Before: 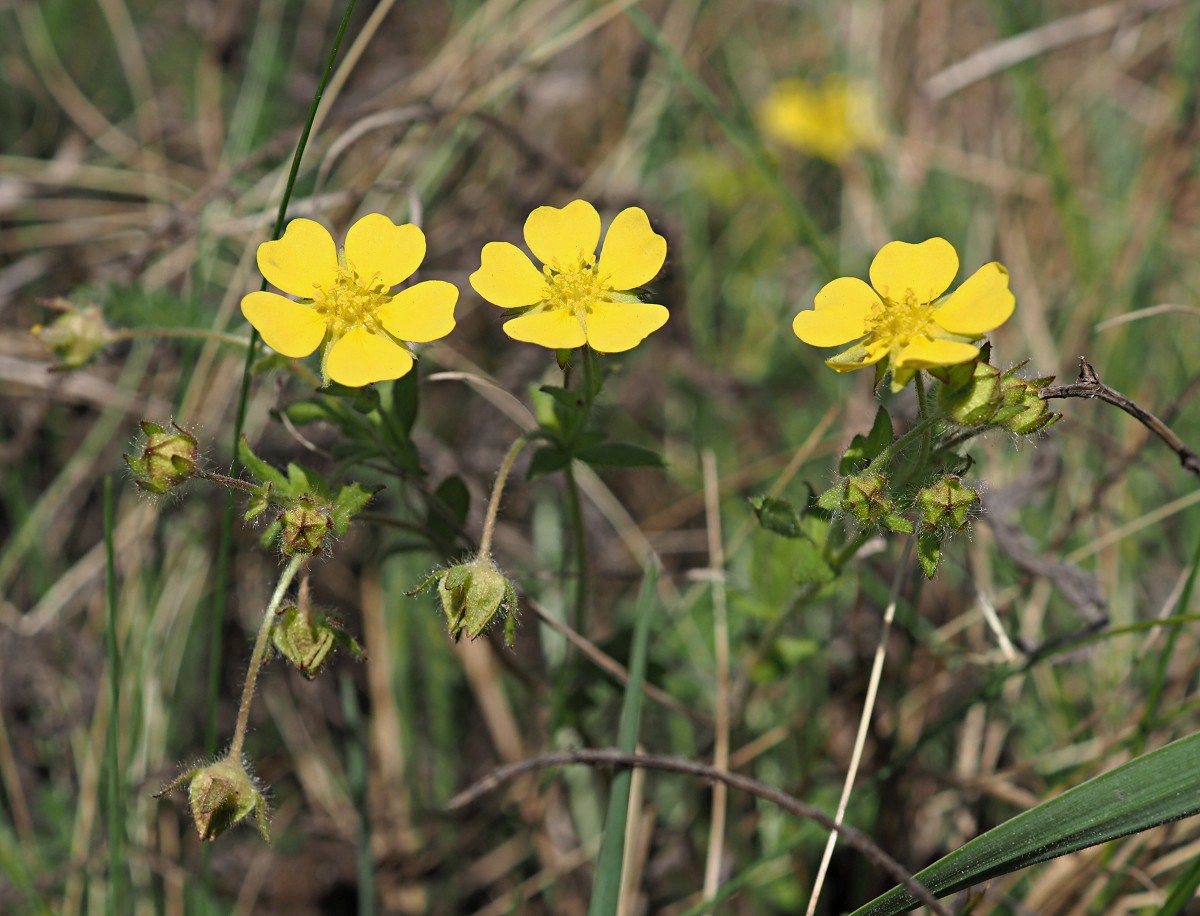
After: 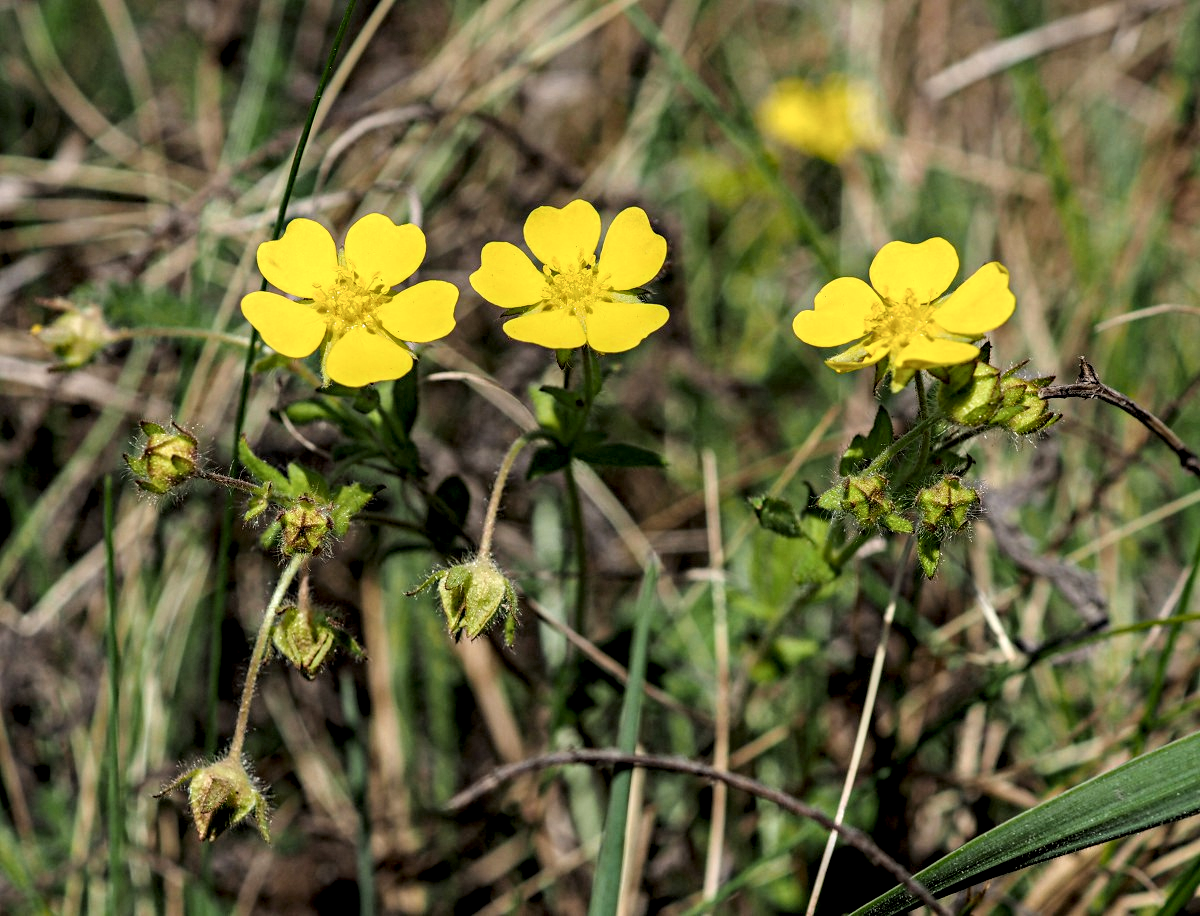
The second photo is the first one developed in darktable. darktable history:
local contrast: highlights 65%, shadows 54%, detail 169%, midtone range 0.52
color balance rgb: linear chroma grading › global chroma 14.588%, perceptual saturation grading › global saturation -0.026%, global vibrance 10.986%
filmic rgb: black relative exposure -7.98 EV, white relative exposure 3.82 EV, threshold 5.98 EV, hardness 4.37, enable highlight reconstruction true
